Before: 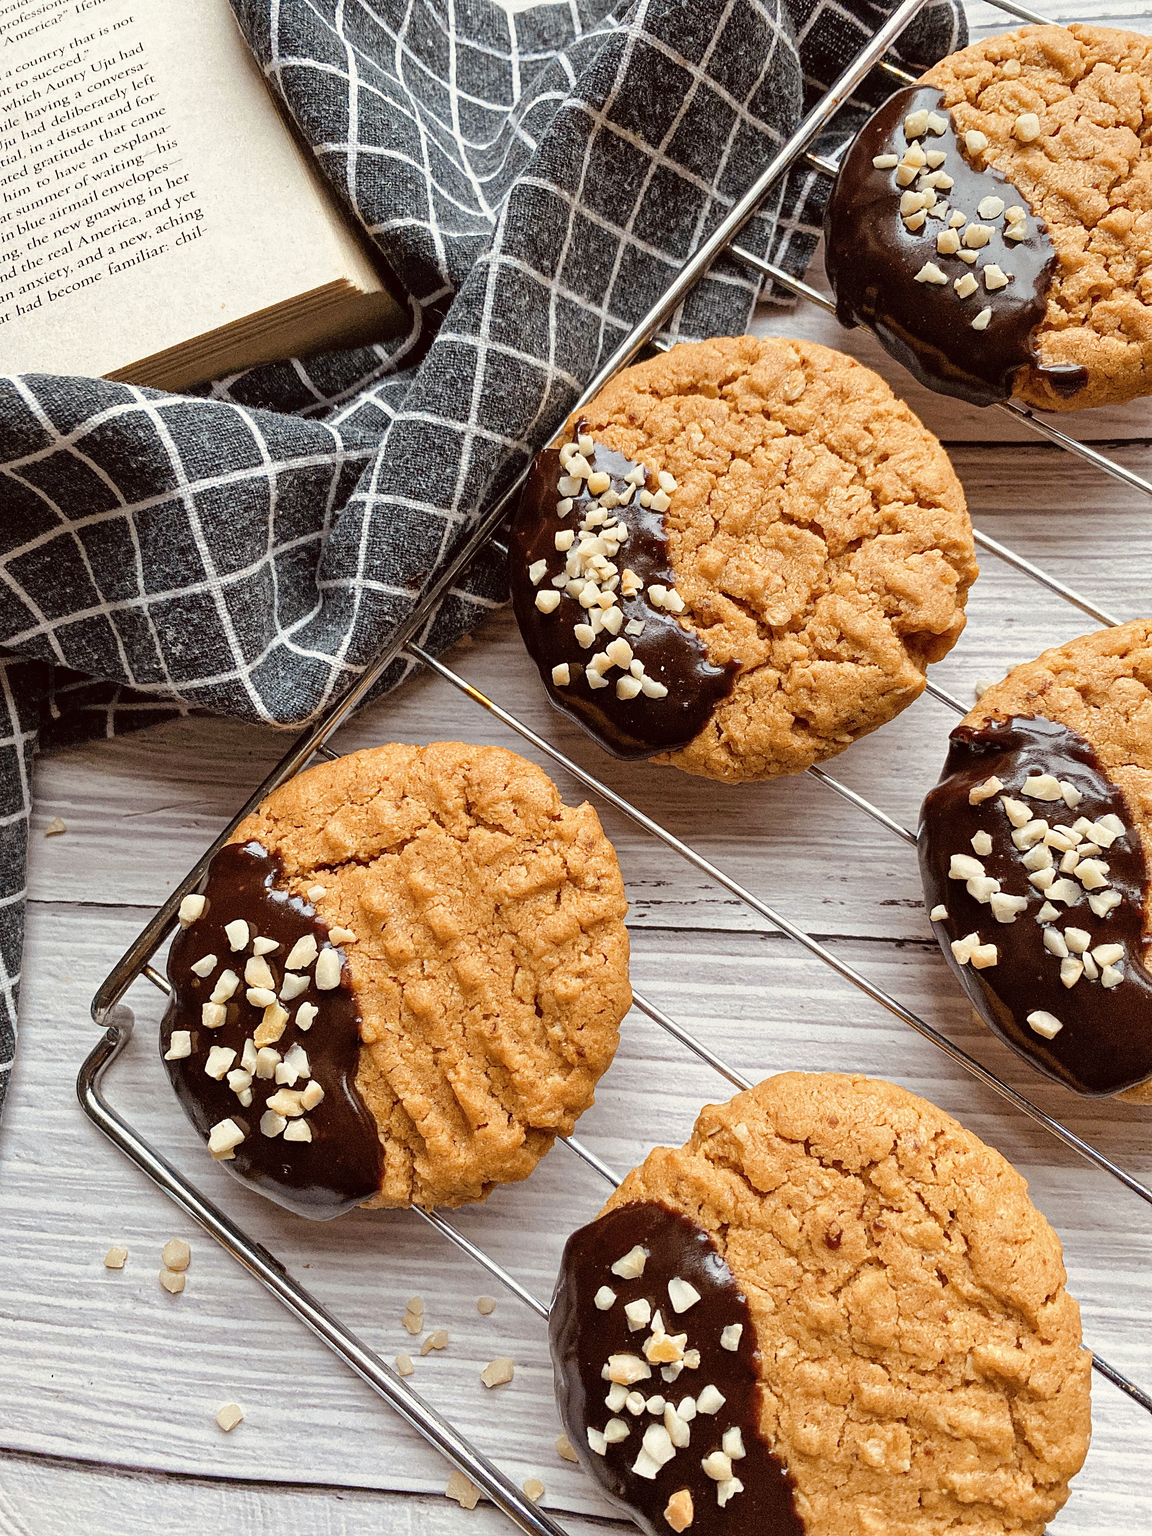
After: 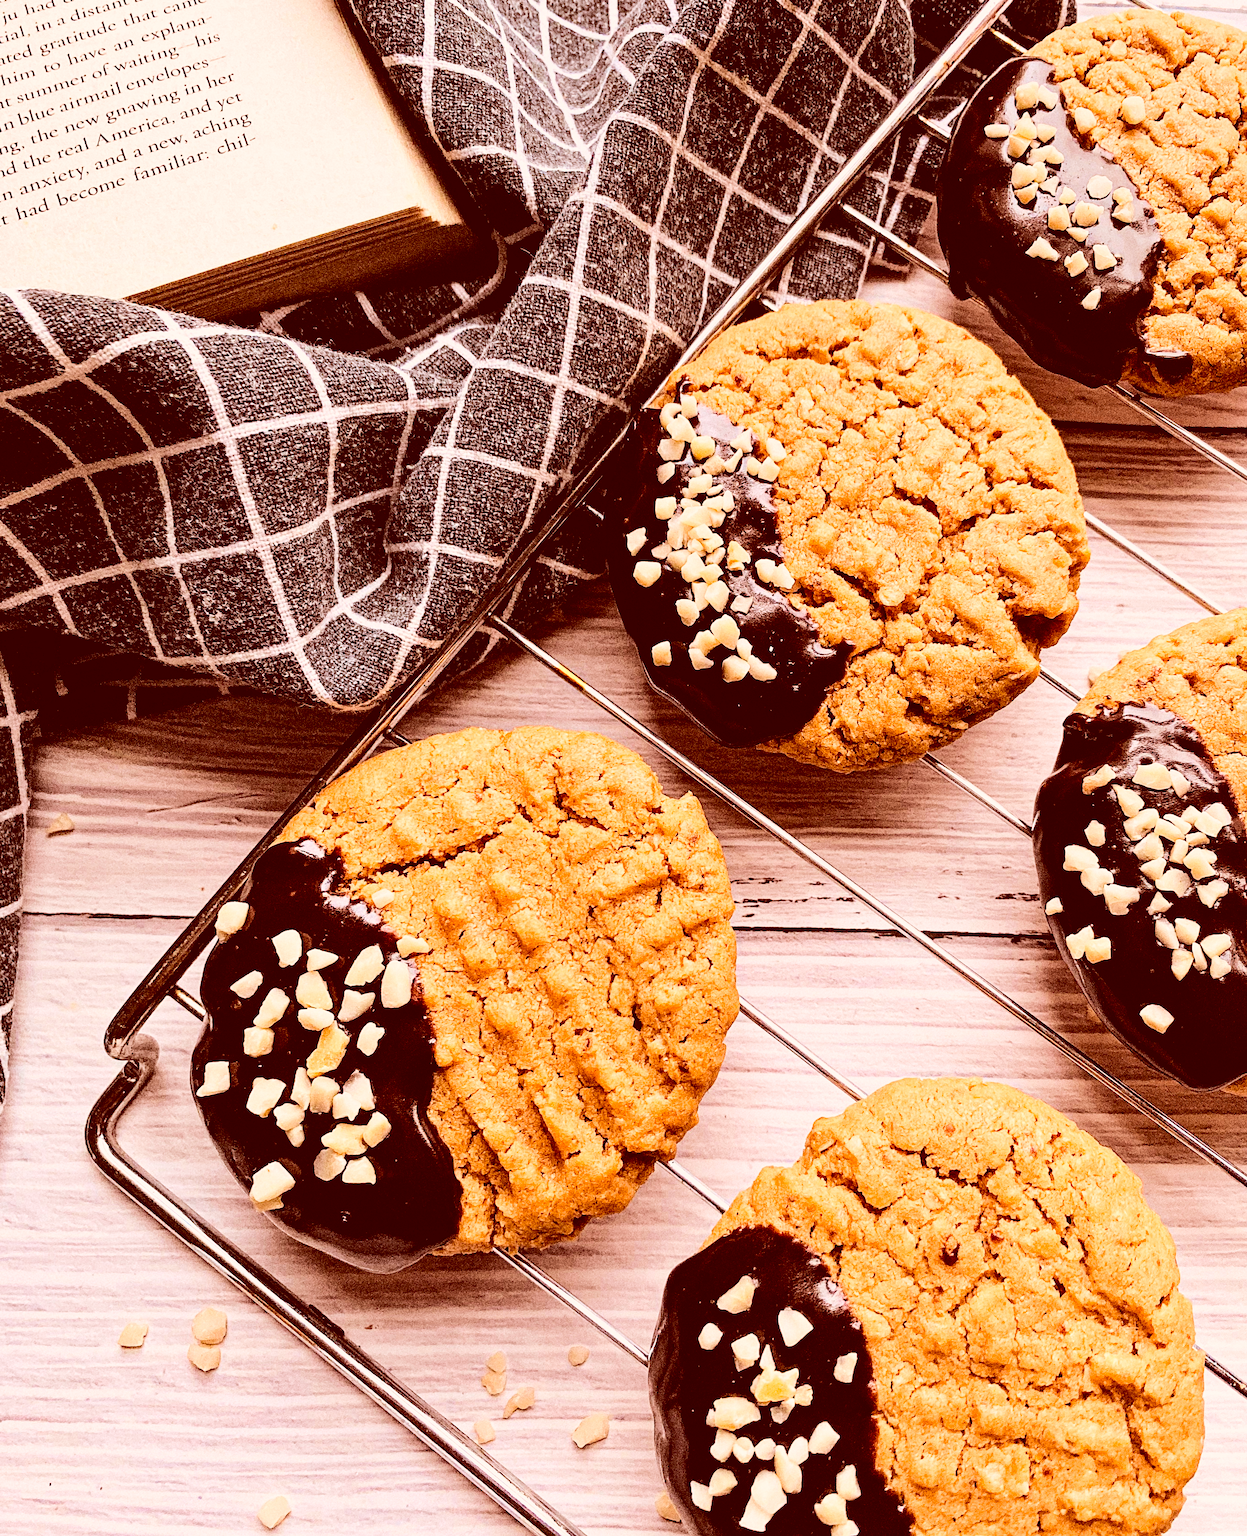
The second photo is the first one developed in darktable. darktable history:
velvia: strength 17%
white balance: red 0.974, blue 1.044
tone curve: curves: ch0 [(0, 0) (0.179, 0.073) (0.265, 0.147) (0.463, 0.553) (0.51, 0.635) (0.716, 0.863) (1, 0.997)], color space Lab, linked channels, preserve colors none
rotate and perspective: rotation -0.013°, lens shift (vertical) -0.027, lens shift (horizontal) 0.178, crop left 0.016, crop right 0.989, crop top 0.082, crop bottom 0.918
color correction: highlights a* 9.03, highlights b* 8.71, shadows a* 40, shadows b* 40, saturation 0.8
